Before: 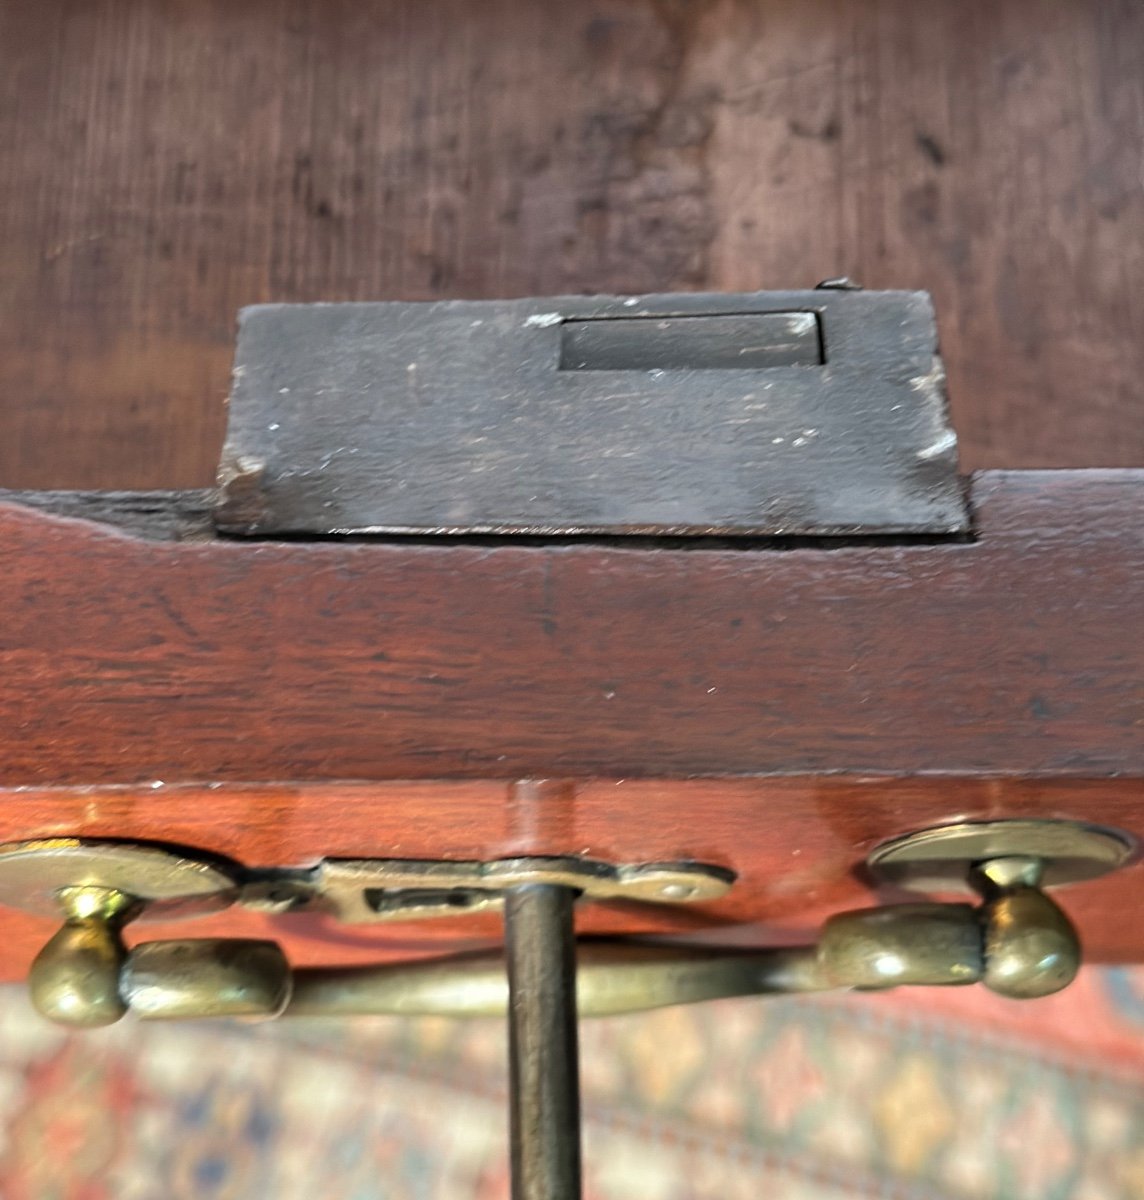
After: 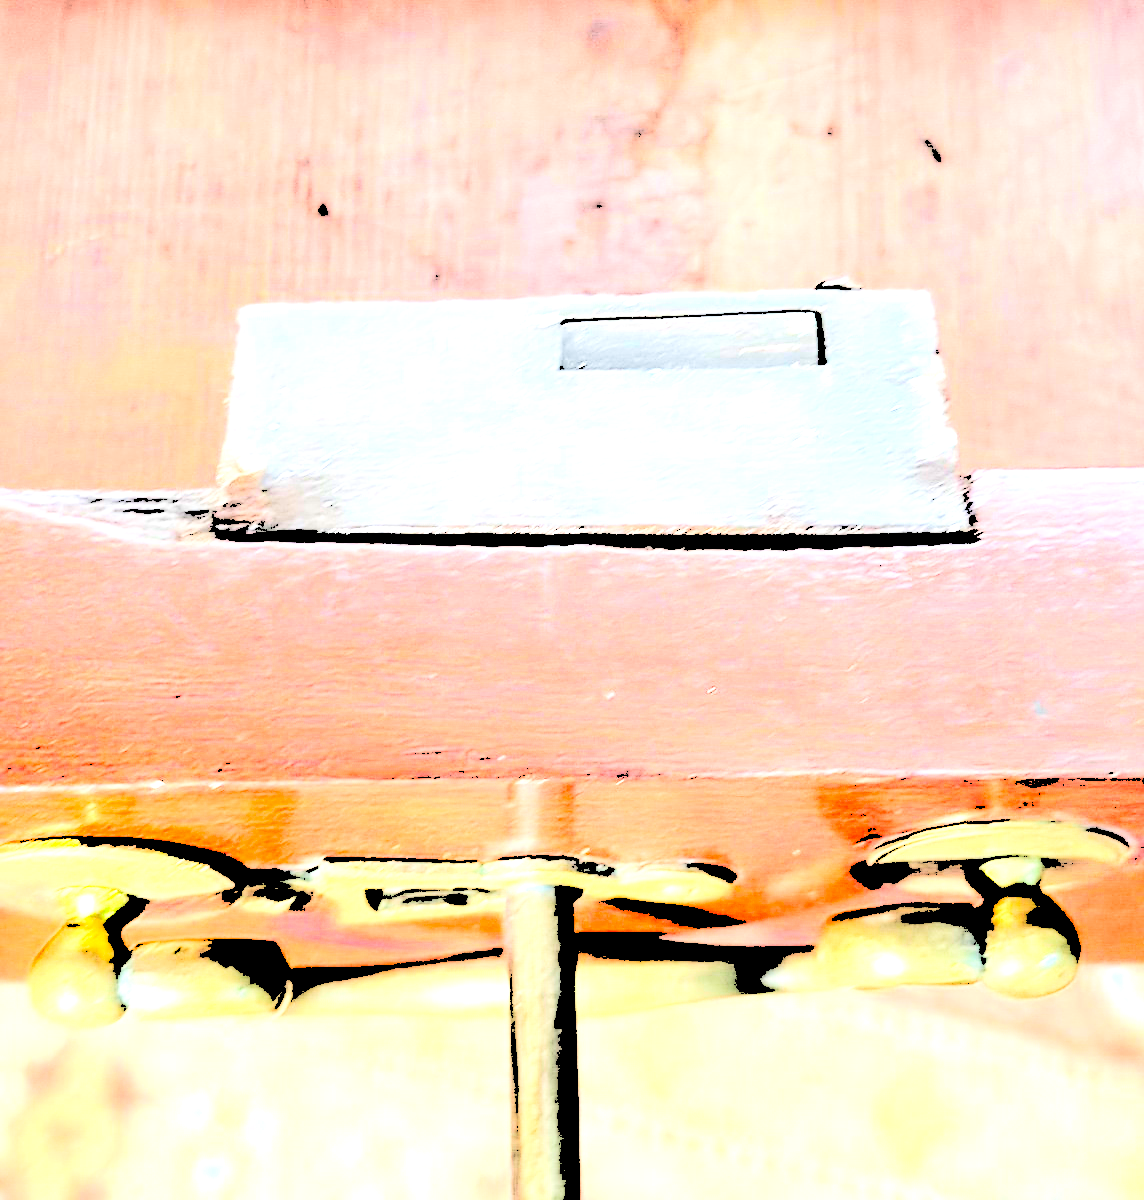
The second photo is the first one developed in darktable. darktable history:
sharpen: on, module defaults
levels: levels [0.246, 0.246, 0.506]
color balance rgb: perceptual saturation grading › global saturation 8.89%, saturation formula JzAzBz (2021)
